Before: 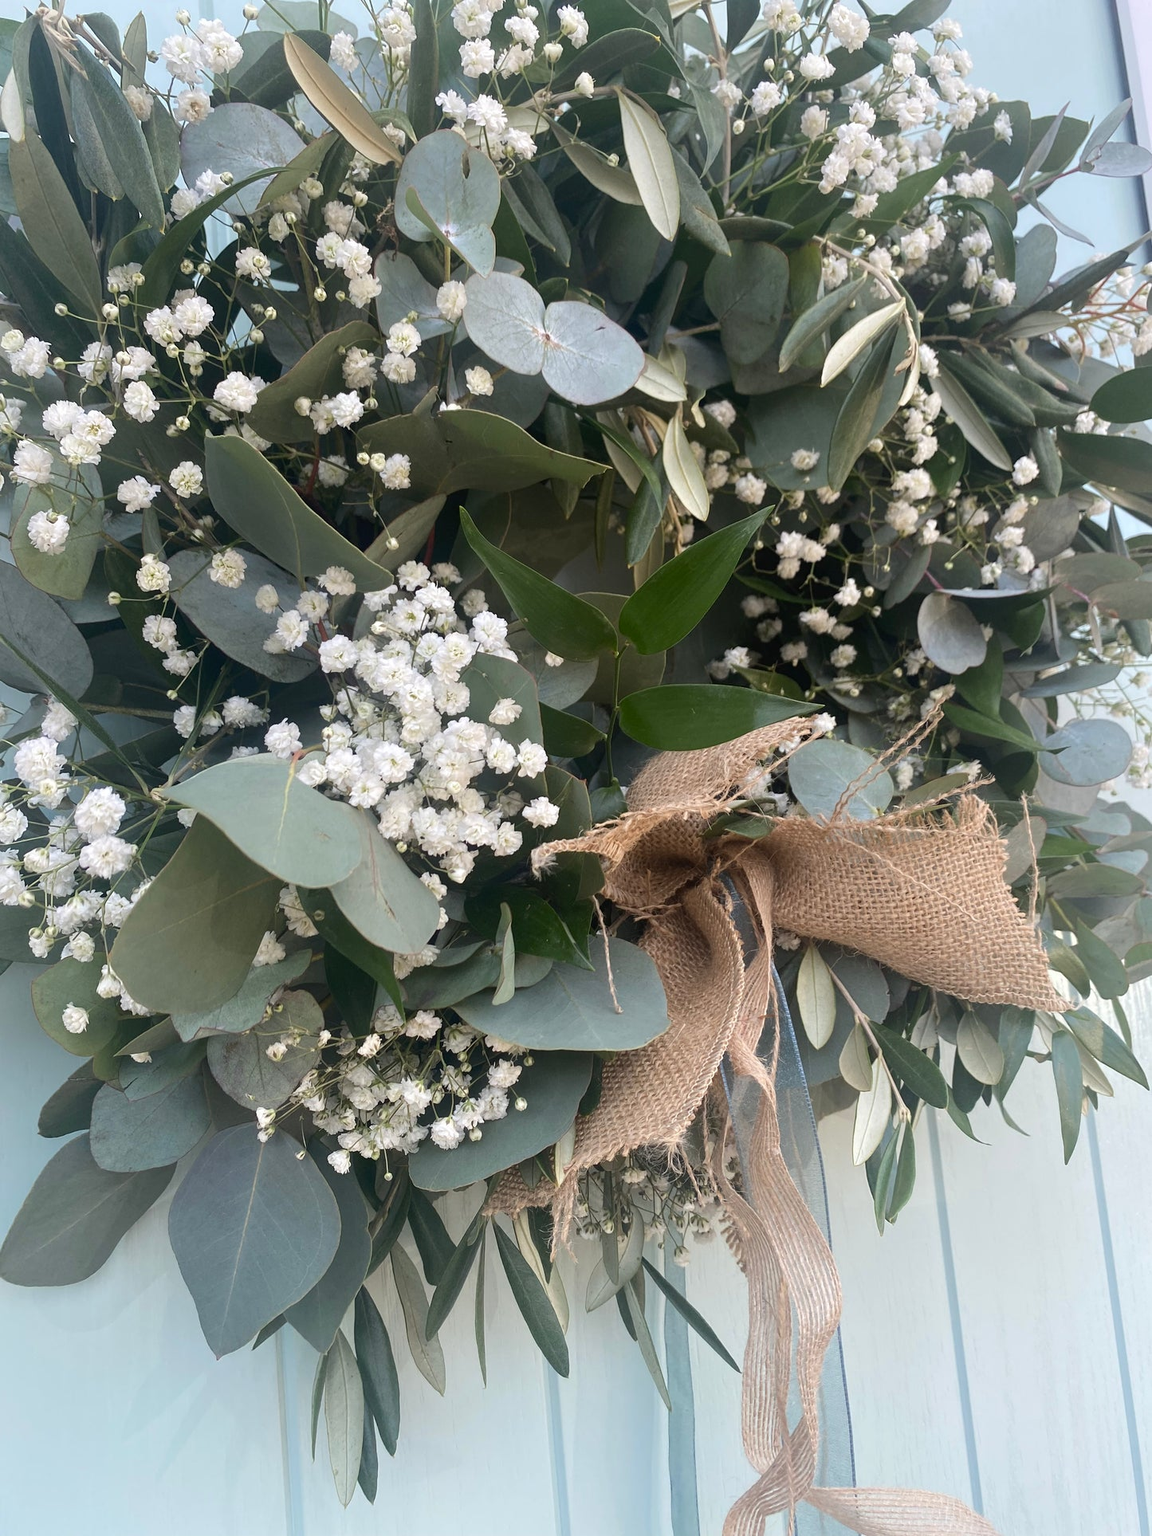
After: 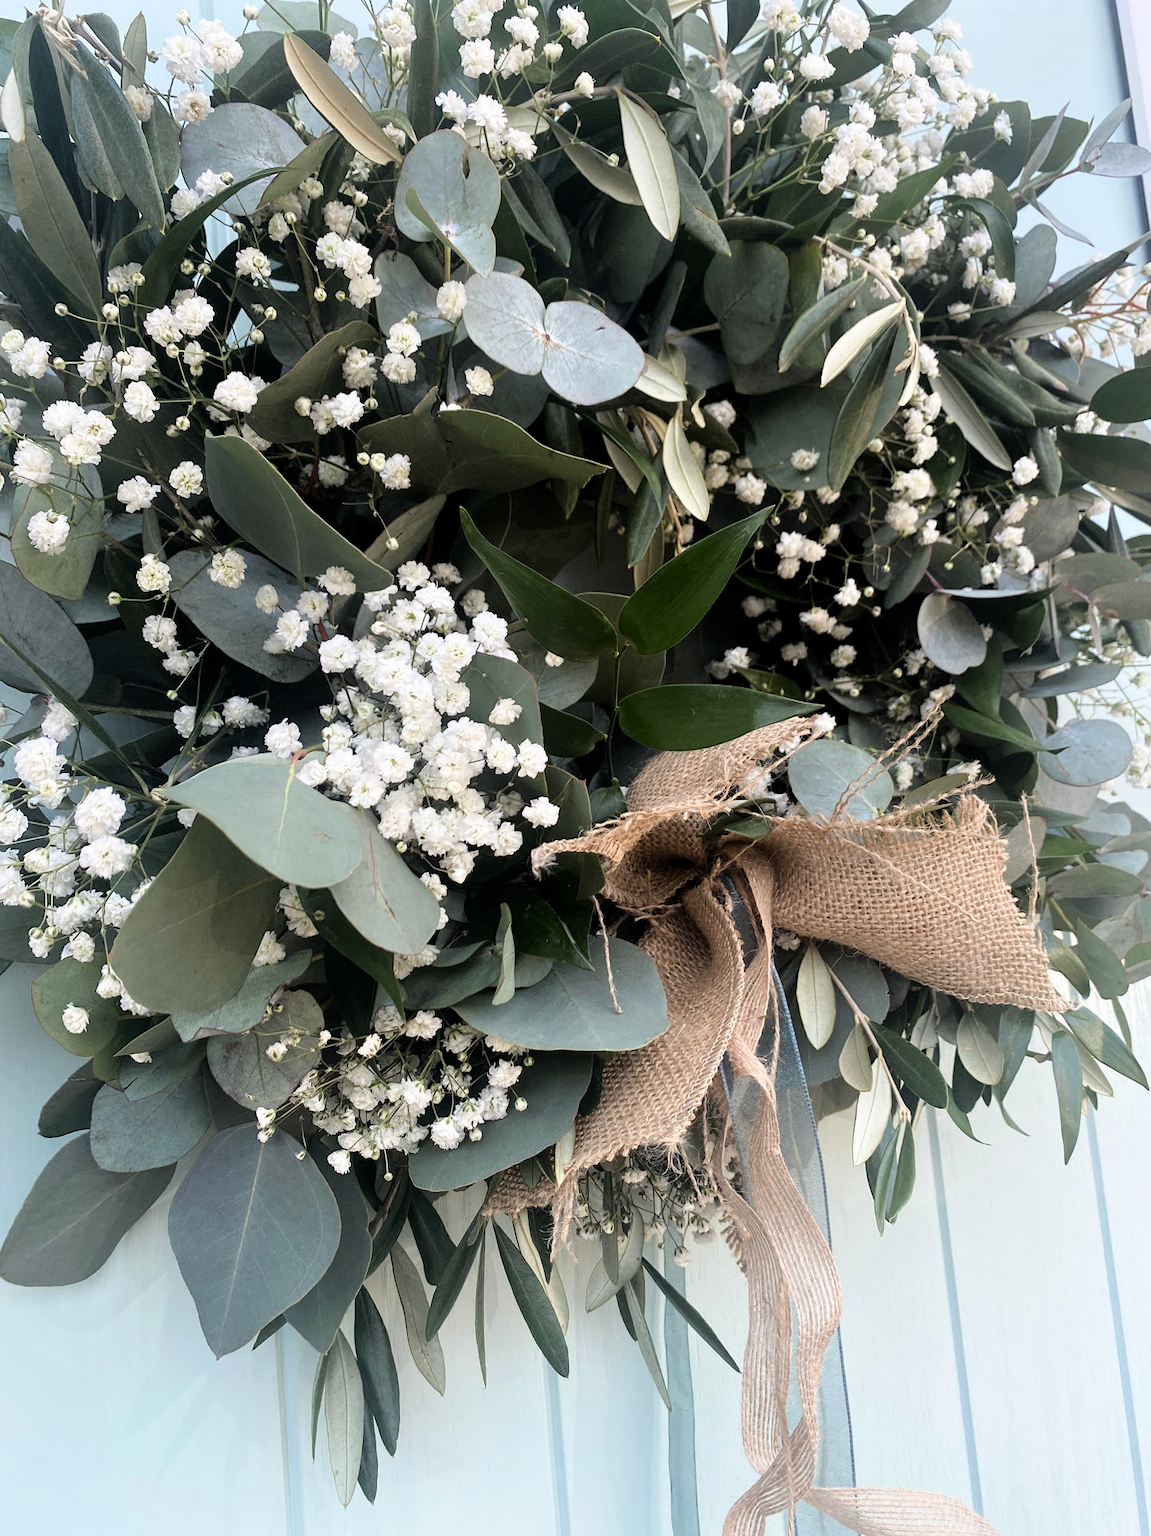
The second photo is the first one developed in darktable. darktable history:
filmic rgb: black relative exposure -8.72 EV, white relative exposure 2.67 EV, target black luminance 0%, target white luminance 99.885%, hardness 6.27, latitude 75.27%, contrast 1.324, highlights saturation mix -6.3%, iterations of high-quality reconstruction 0
